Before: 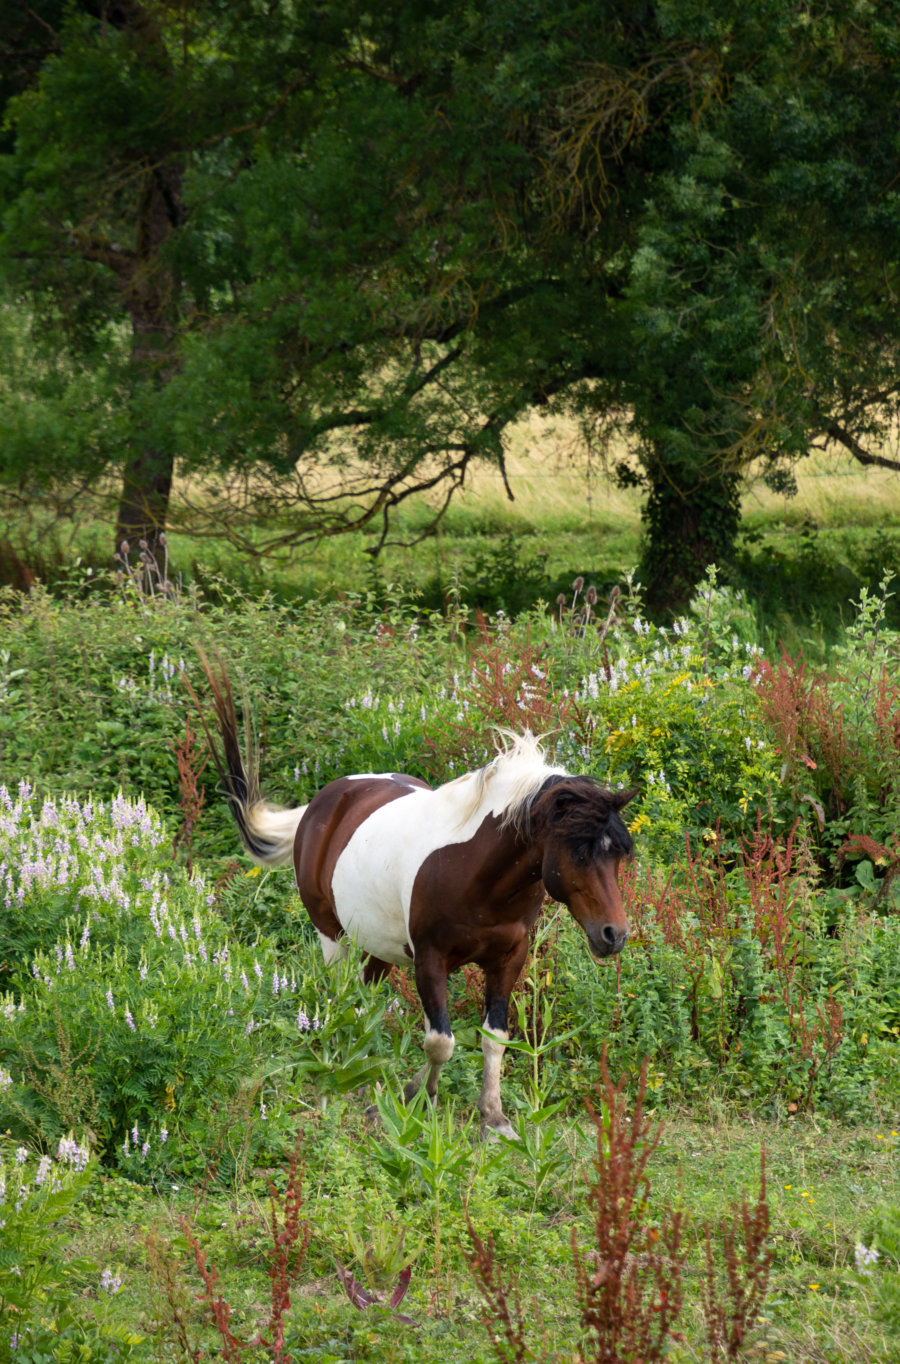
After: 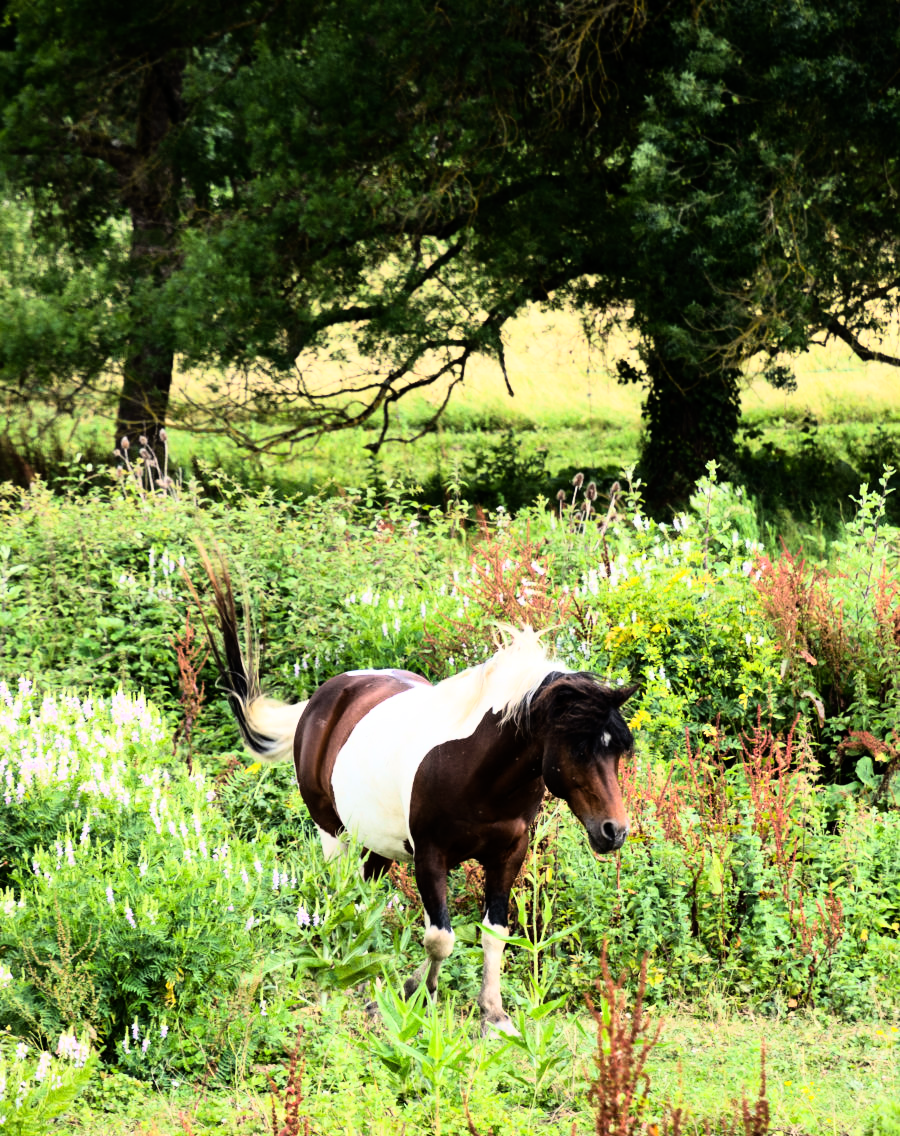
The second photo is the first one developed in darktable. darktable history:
crop: top 7.625%, bottom 8.027%
rgb curve: curves: ch0 [(0, 0) (0.21, 0.15) (0.24, 0.21) (0.5, 0.75) (0.75, 0.96) (0.89, 0.99) (1, 1)]; ch1 [(0, 0.02) (0.21, 0.13) (0.25, 0.2) (0.5, 0.67) (0.75, 0.9) (0.89, 0.97) (1, 1)]; ch2 [(0, 0.02) (0.21, 0.13) (0.25, 0.2) (0.5, 0.67) (0.75, 0.9) (0.89, 0.97) (1, 1)], compensate middle gray true
base curve: exposure shift 0, preserve colors none
